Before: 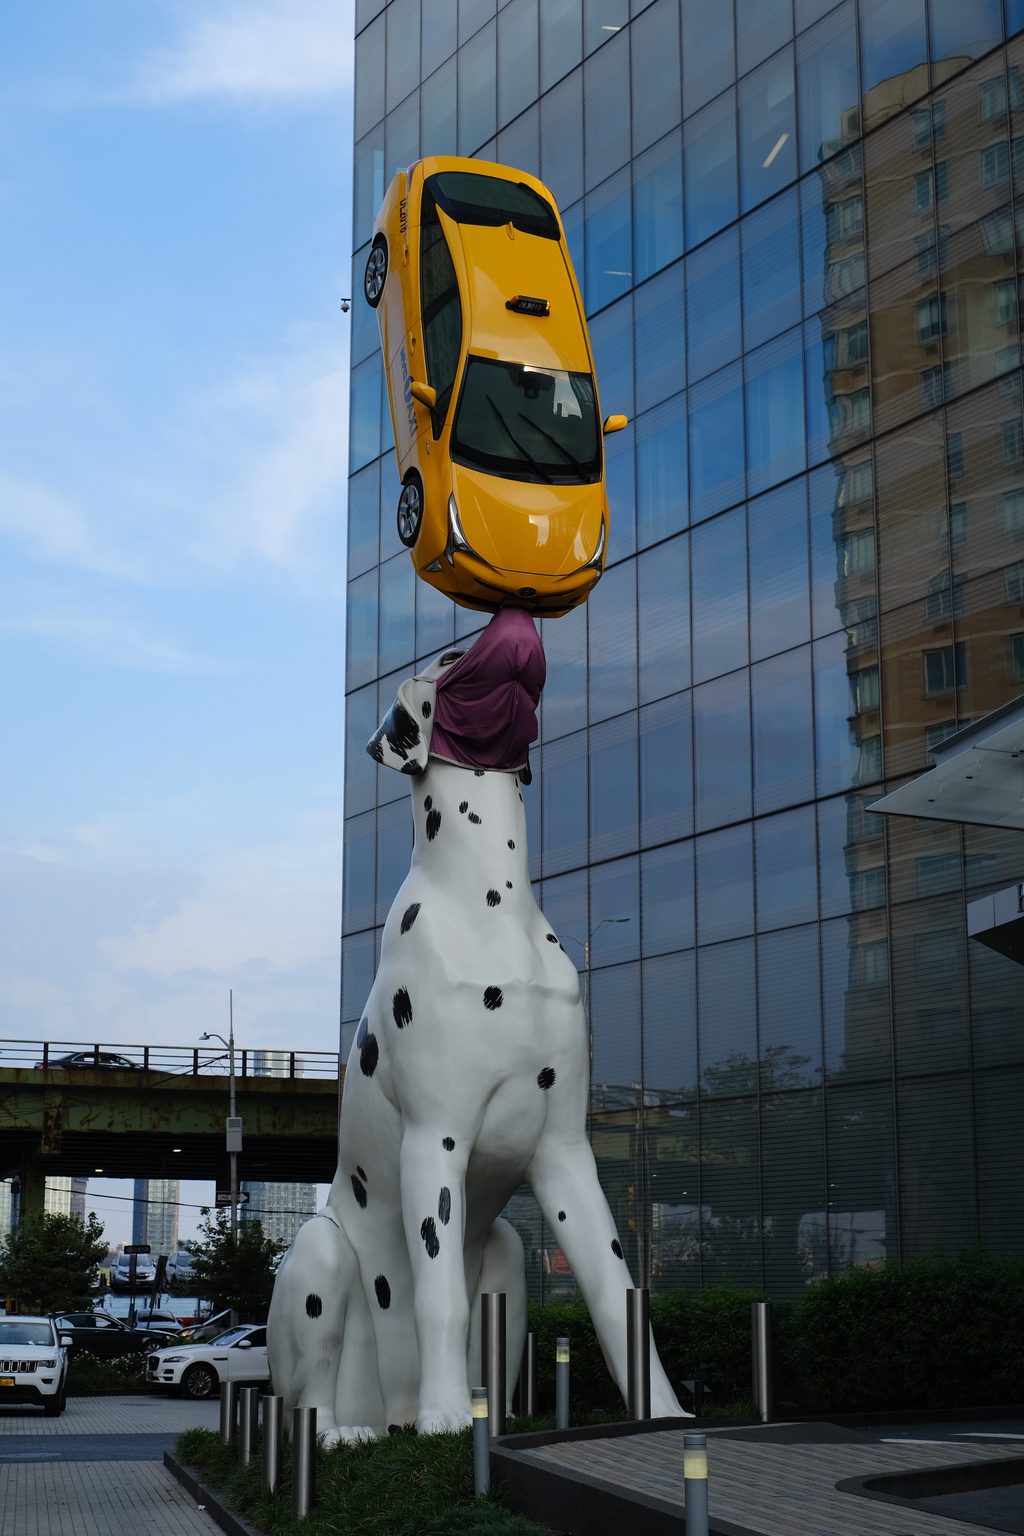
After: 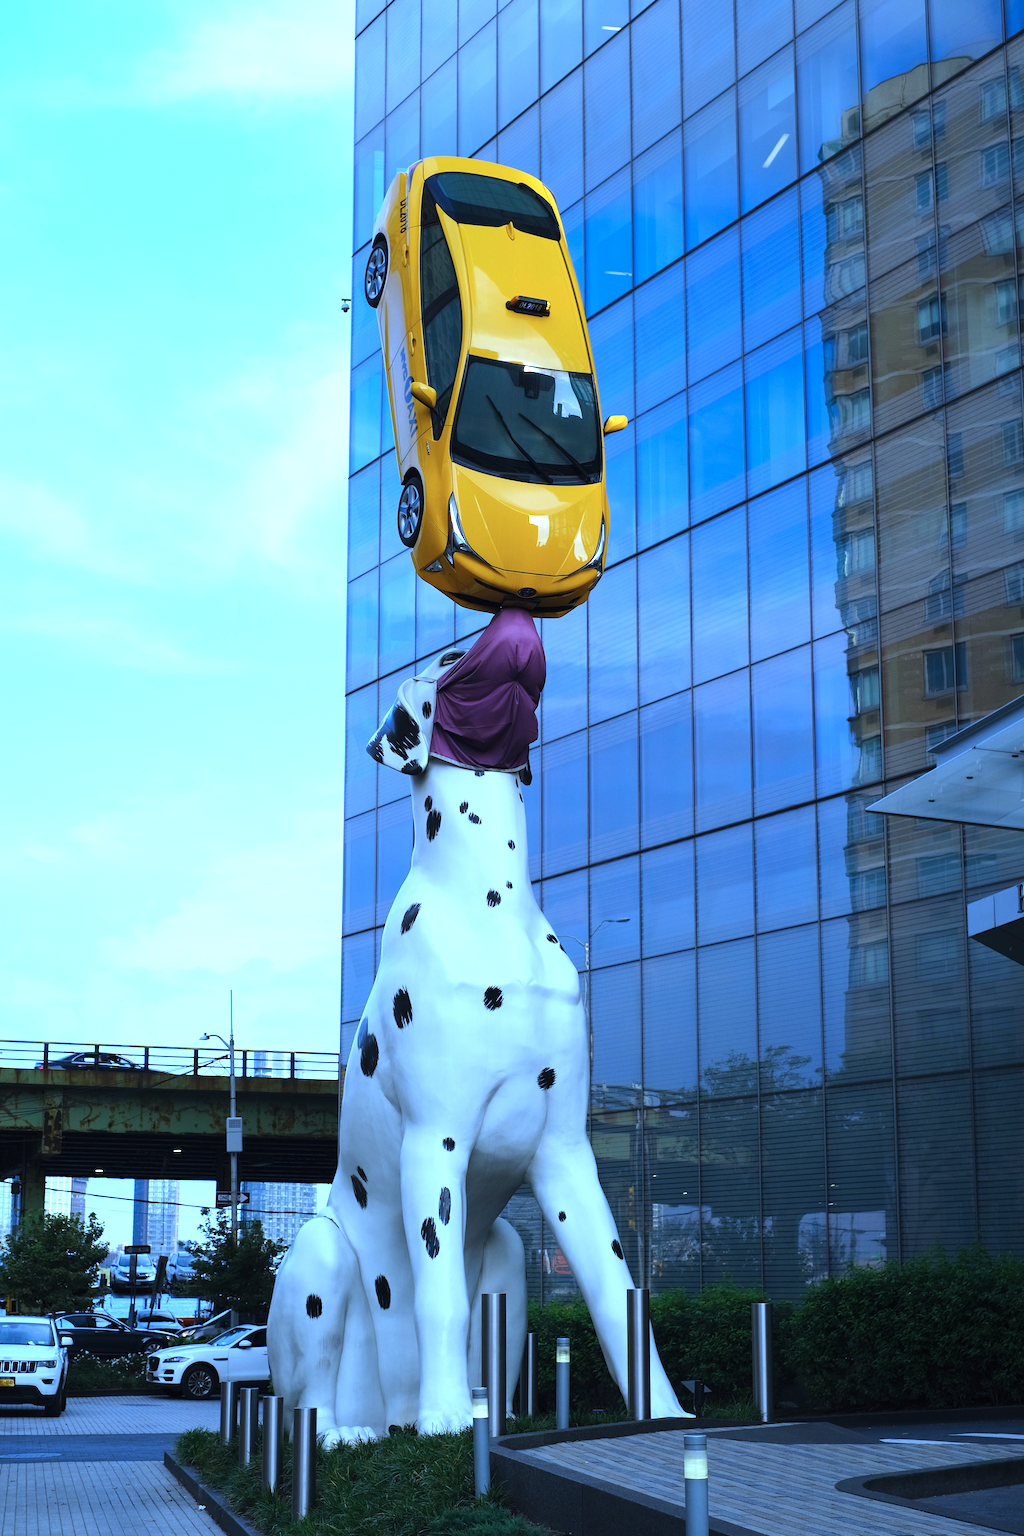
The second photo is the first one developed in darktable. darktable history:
white balance: red 0.871, blue 1.249
exposure: black level correction 0, exposure 1.2 EV, compensate highlight preservation false
color calibration: illuminant F (fluorescent), F source F9 (Cool White Deluxe 4150 K) – high CRI, x 0.374, y 0.373, temperature 4158.34 K
color balance: output saturation 98.5%
